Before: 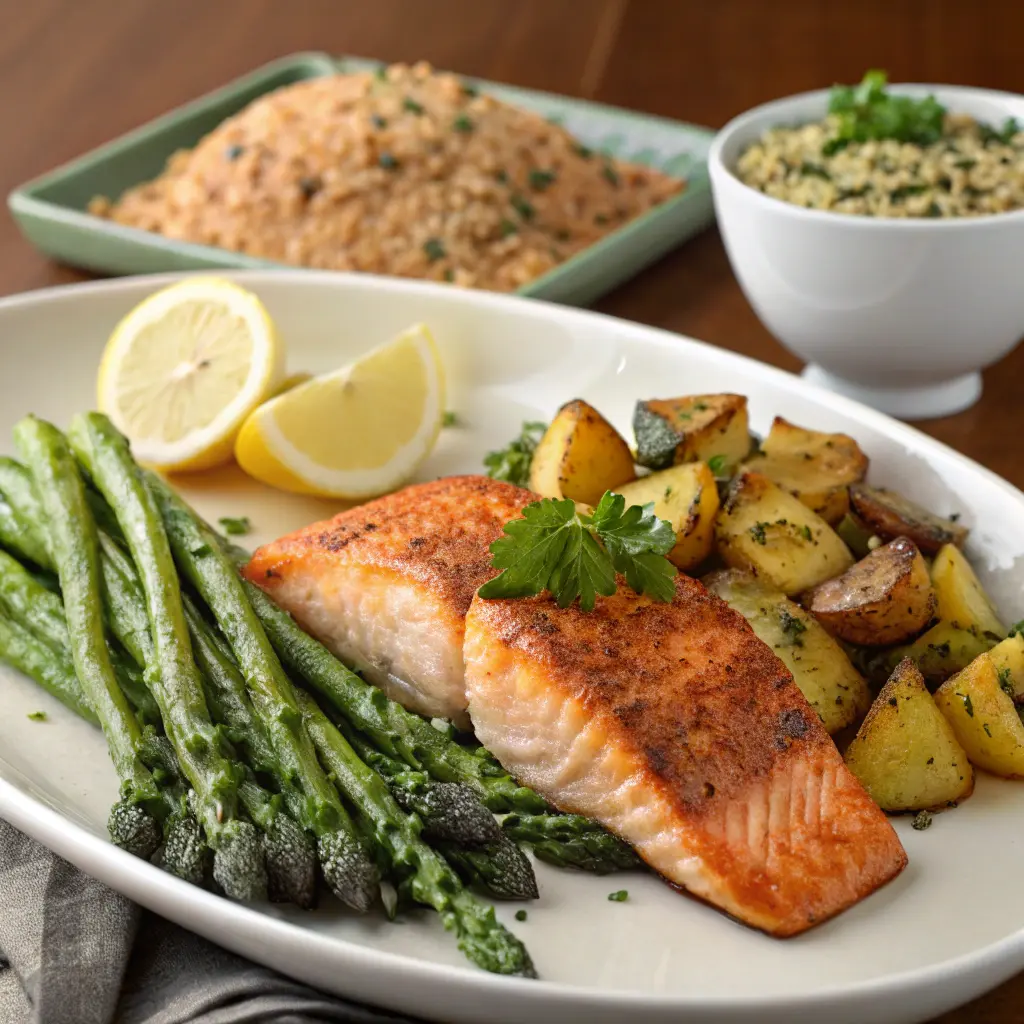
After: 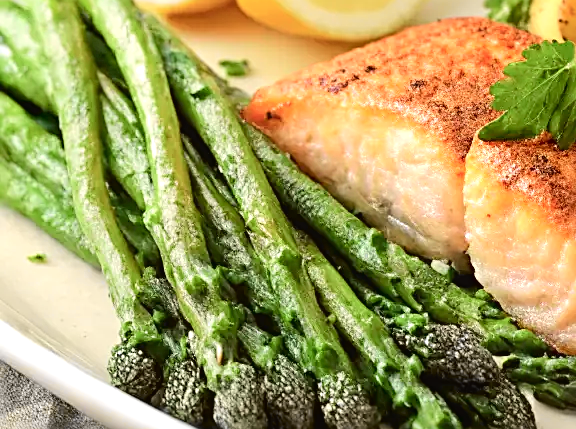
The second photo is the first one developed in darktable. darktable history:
crop: top 44.803%, right 43.72%, bottom 13.243%
sharpen: radius 2.531, amount 0.625
exposure: black level correction 0, exposure 0.591 EV, compensate highlight preservation false
tone curve: curves: ch0 [(0, 0.019) (0.066, 0.043) (0.189, 0.182) (0.368, 0.407) (0.501, 0.564) (0.677, 0.729) (0.851, 0.861) (0.997, 0.959)]; ch1 [(0, 0) (0.187, 0.121) (0.388, 0.346) (0.437, 0.409) (0.474, 0.472) (0.499, 0.501) (0.514, 0.507) (0.548, 0.557) (0.653, 0.663) (0.812, 0.856) (1, 1)]; ch2 [(0, 0) (0.246, 0.214) (0.421, 0.427) (0.459, 0.484) (0.5, 0.504) (0.518, 0.516) (0.529, 0.548) (0.56, 0.576) (0.607, 0.63) (0.744, 0.734) (0.867, 0.821) (0.993, 0.889)], color space Lab, independent channels, preserve colors none
